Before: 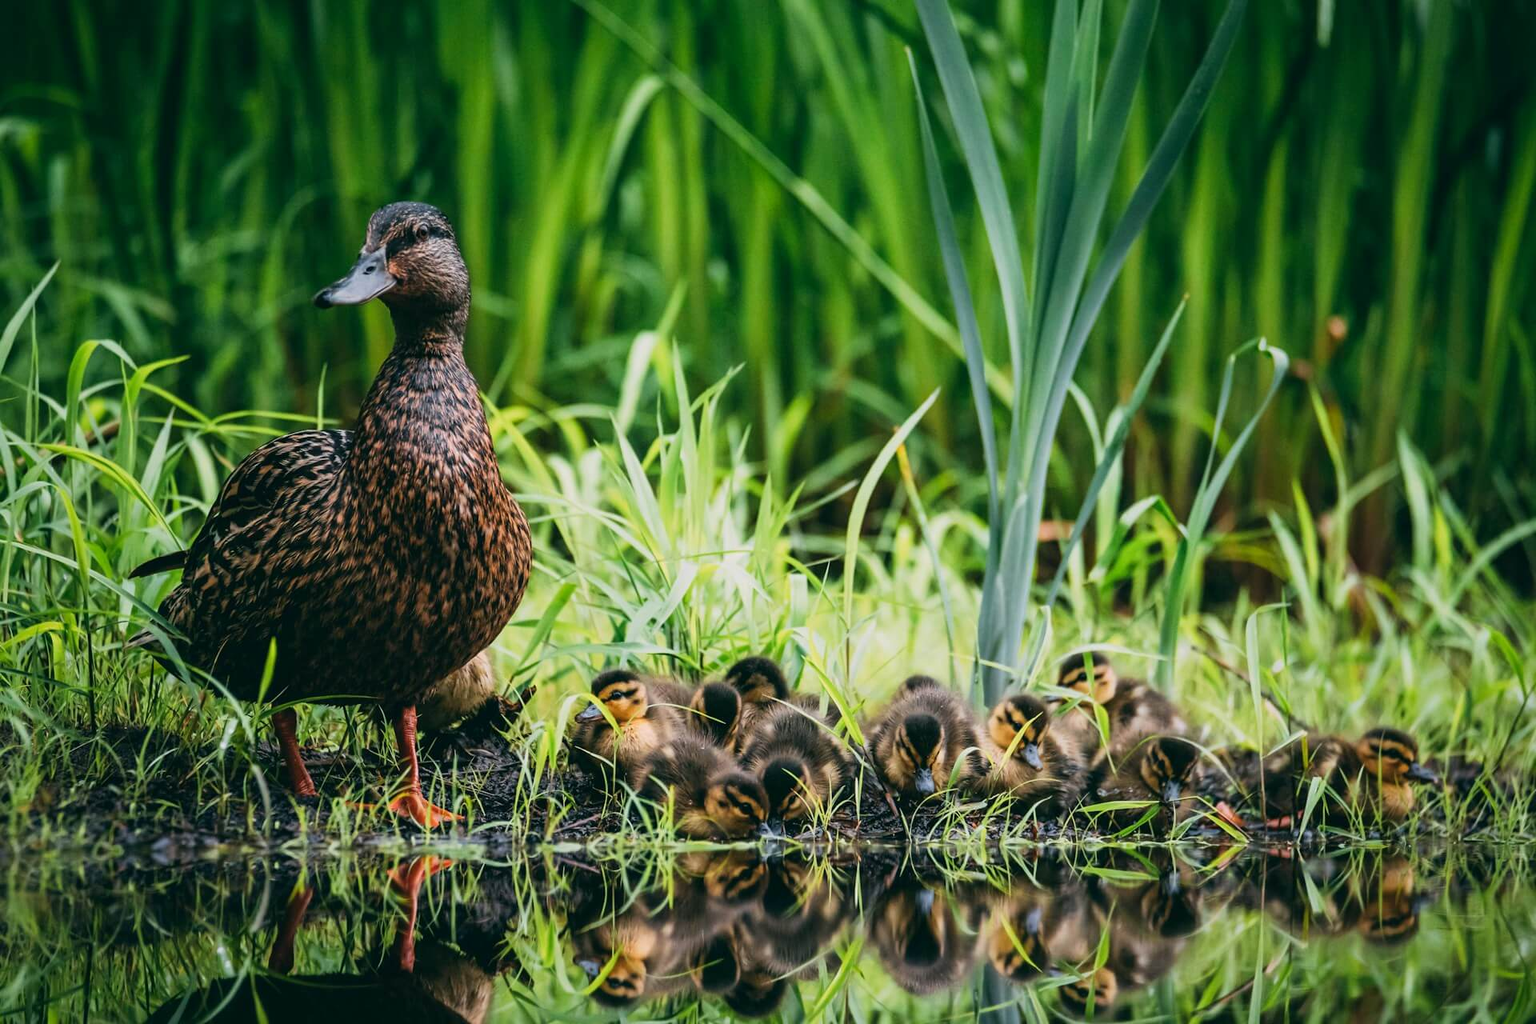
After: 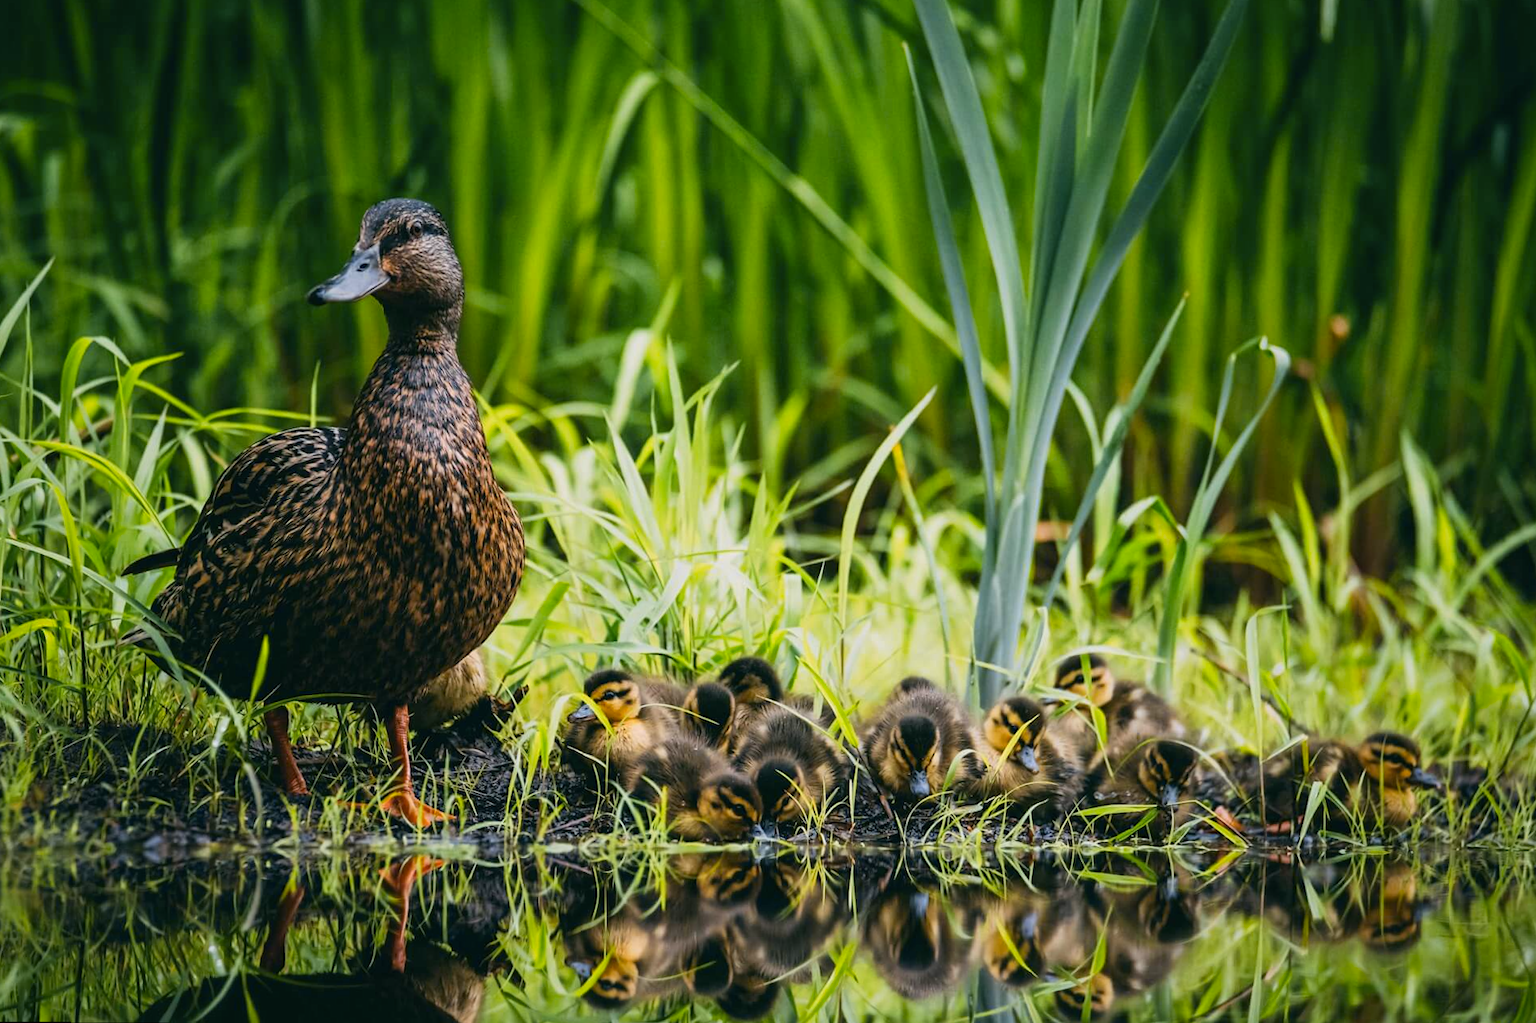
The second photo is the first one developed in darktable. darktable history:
color contrast: green-magenta contrast 0.85, blue-yellow contrast 1.25, unbound 0
rotate and perspective: rotation 0.192°, lens shift (horizontal) -0.015, crop left 0.005, crop right 0.996, crop top 0.006, crop bottom 0.99
